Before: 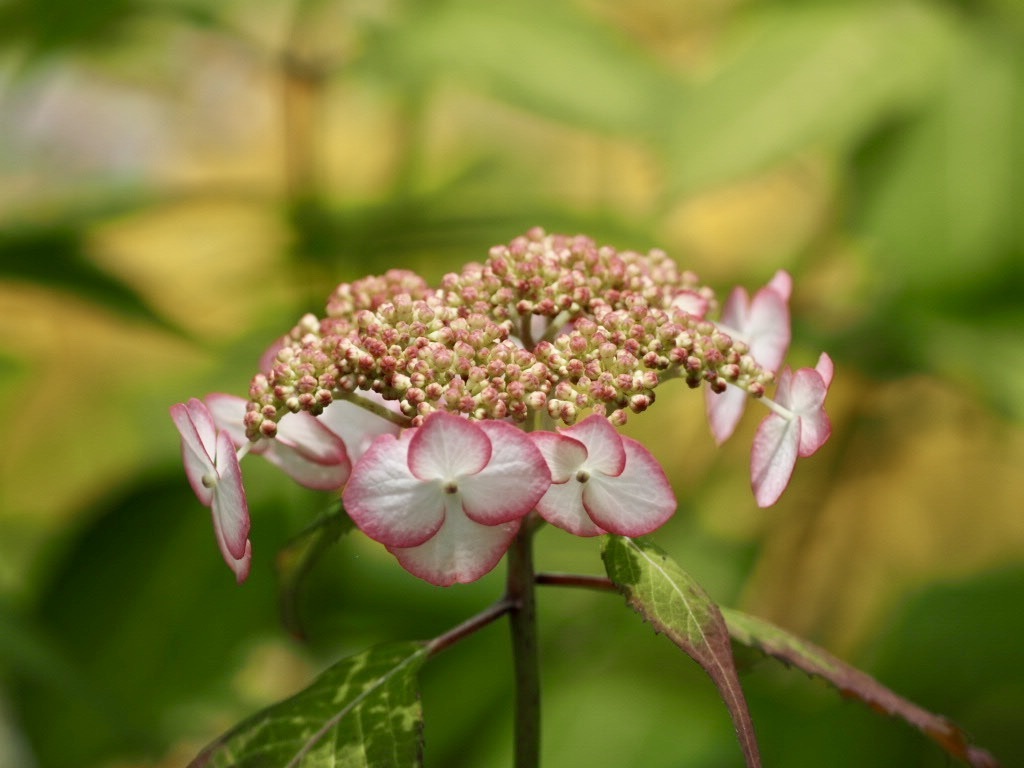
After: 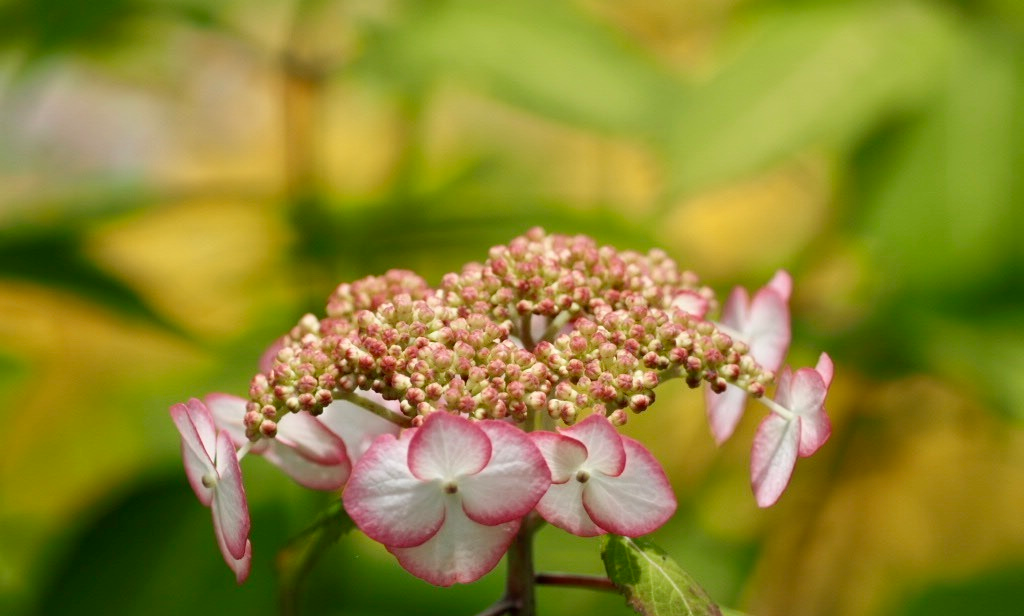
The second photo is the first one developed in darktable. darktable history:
crop: bottom 19.681%
